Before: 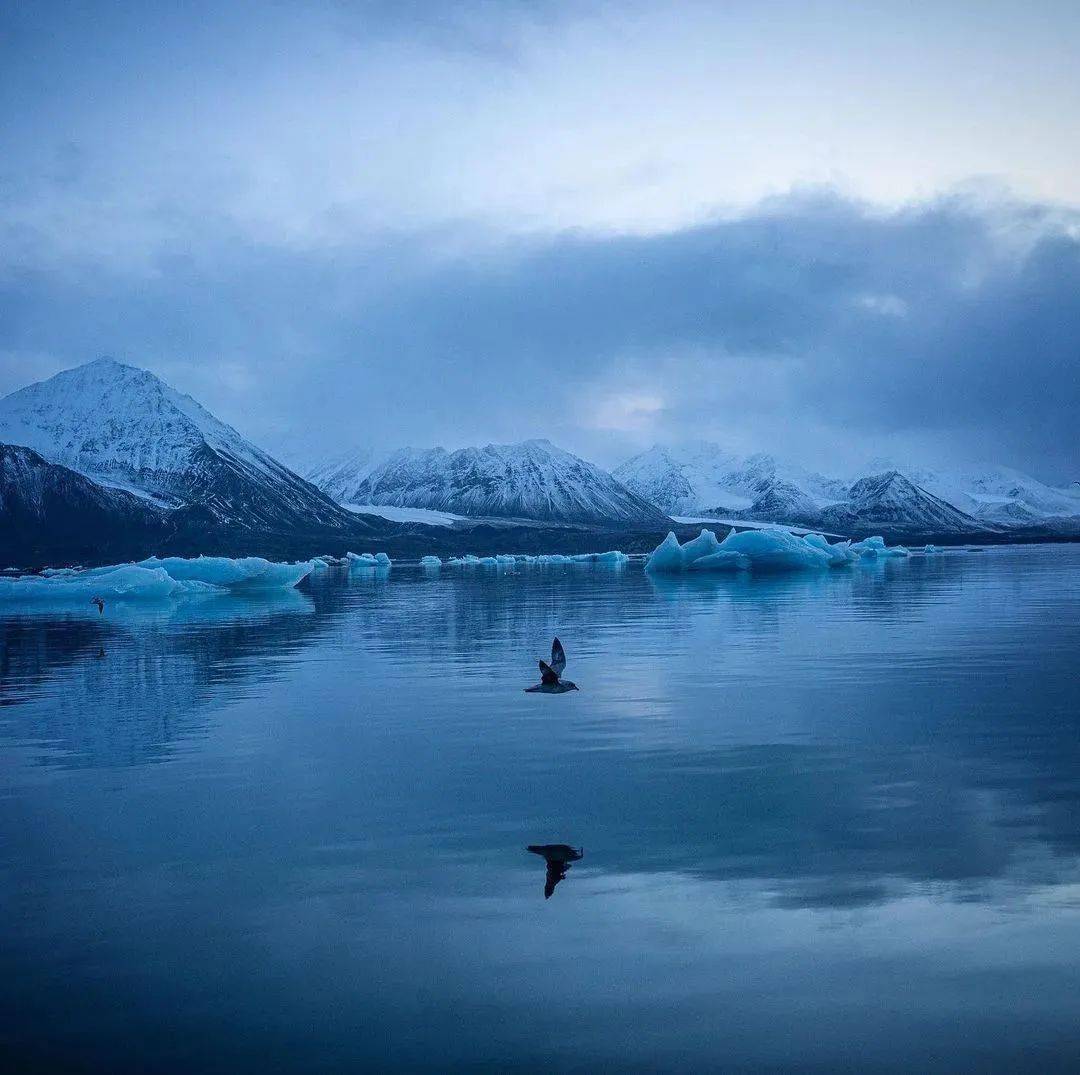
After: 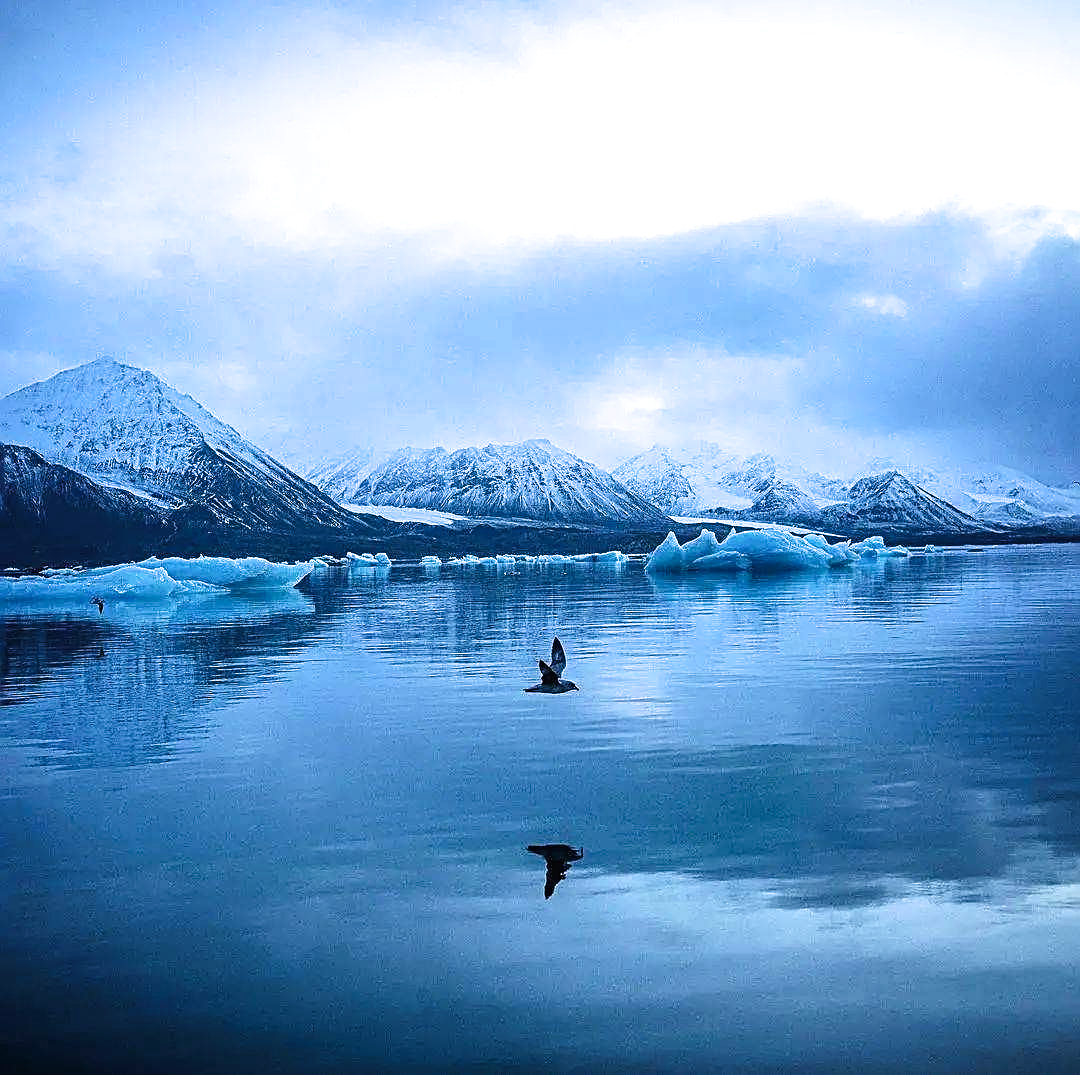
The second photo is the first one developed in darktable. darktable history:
tone curve: curves: ch0 [(0, 0) (0.003, 0.014) (0.011, 0.019) (0.025, 0.029) (0.044, 0.047) (0.069, 0.071) (0.1, 0.101) (0.136, 0.131) (0.177, 0.166) (0.224, 0.212) (0.277, 0.263) (0.335, 0.32) (0.399, 0.387) (0.468, 0.459) (0.543, 0.541) (0.623, 0.626) (0.709, 0.717) (0.801, 0.813) (0.898, 0.909) (1, 1)], preserve colors none
sharpen: amount 0.75
exposure: black level correction 0, exposure 0.7 EV, compensate exposure bias true, compensate highlight preservation false
filmic rgb: black relative exposure -9.08 EV, white relative exposure 2.3 EV, hardness 7.49
